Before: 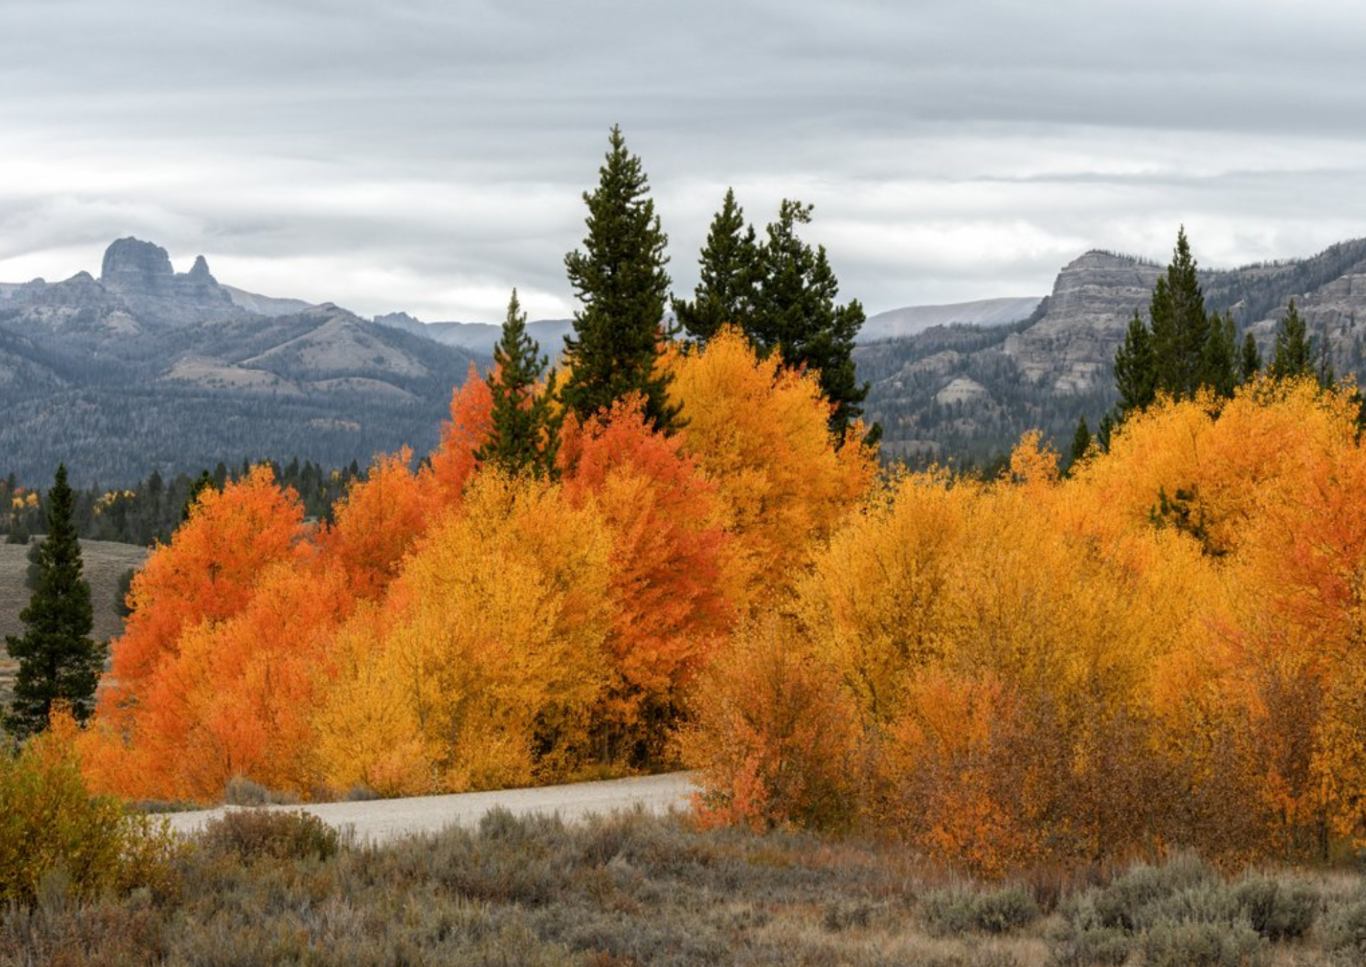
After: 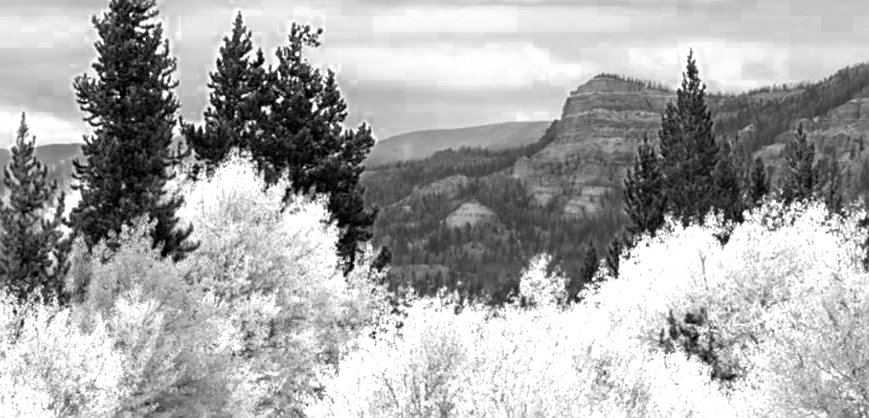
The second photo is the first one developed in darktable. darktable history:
crop: left 36.005%, top 18.293%, right 0.31%, bottom 38.444%
sharpen: on, module defaults
color zones: curves: ch0 [(0, 0.554) (0.146, 0.662) (0.293, 0.86) (0.503, 0.774) (0.637, 0.106) (0.74, 0.072) (0.866, 0.488) (0.998, 0.569)]; ch1 [(0, 0) (0.143, 0) (0.286, 0) (0.429, 0) (0.571, 0) (0.714, 0) (0.857, 0)]
